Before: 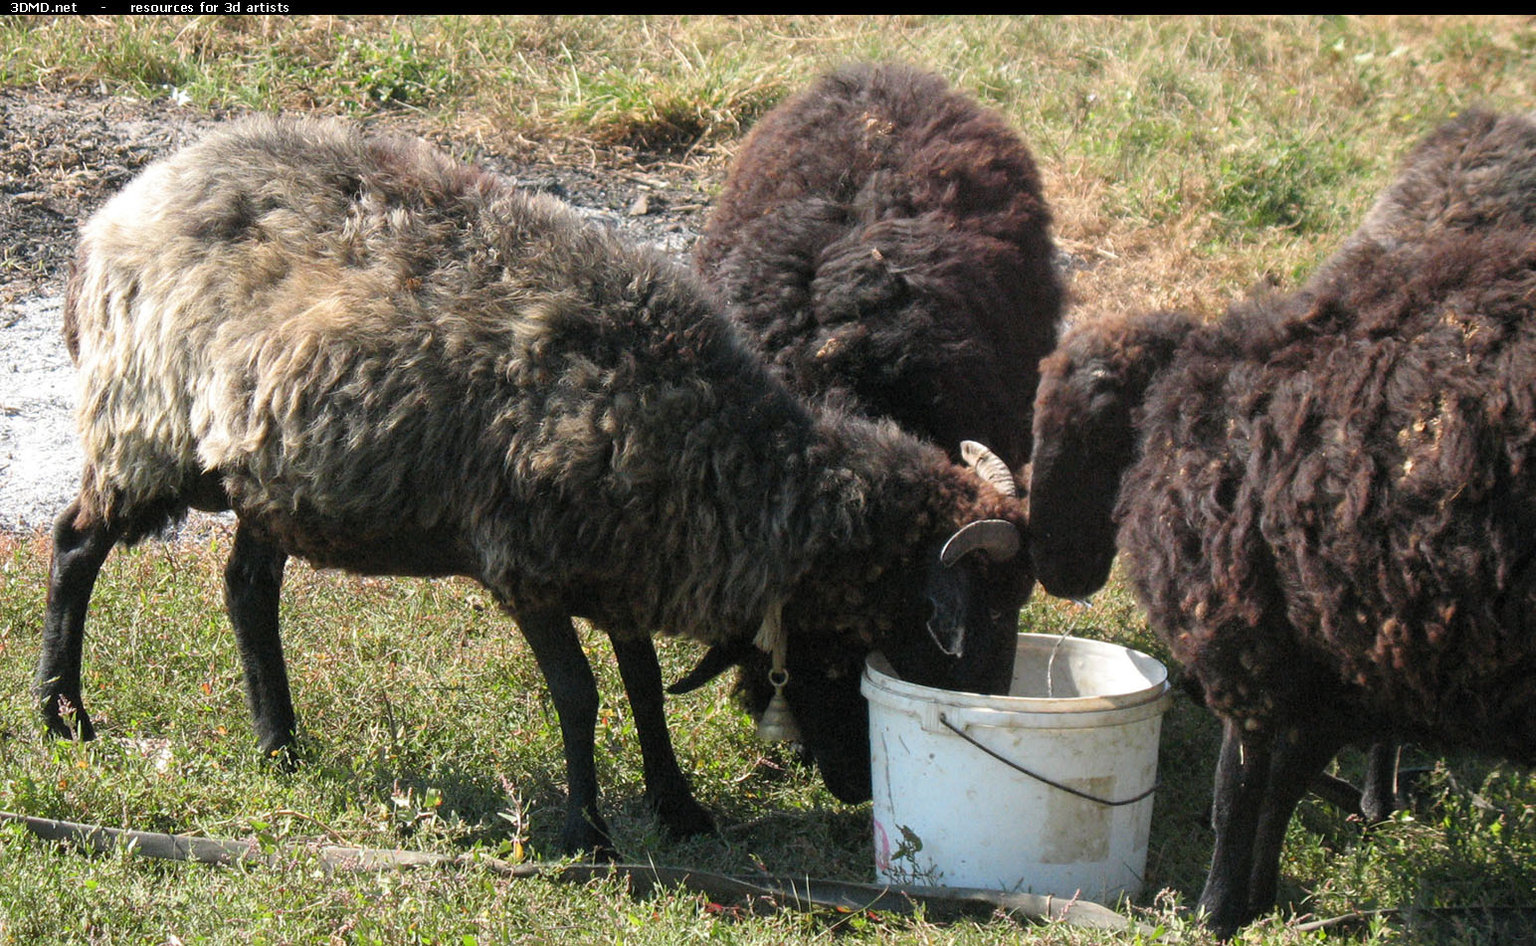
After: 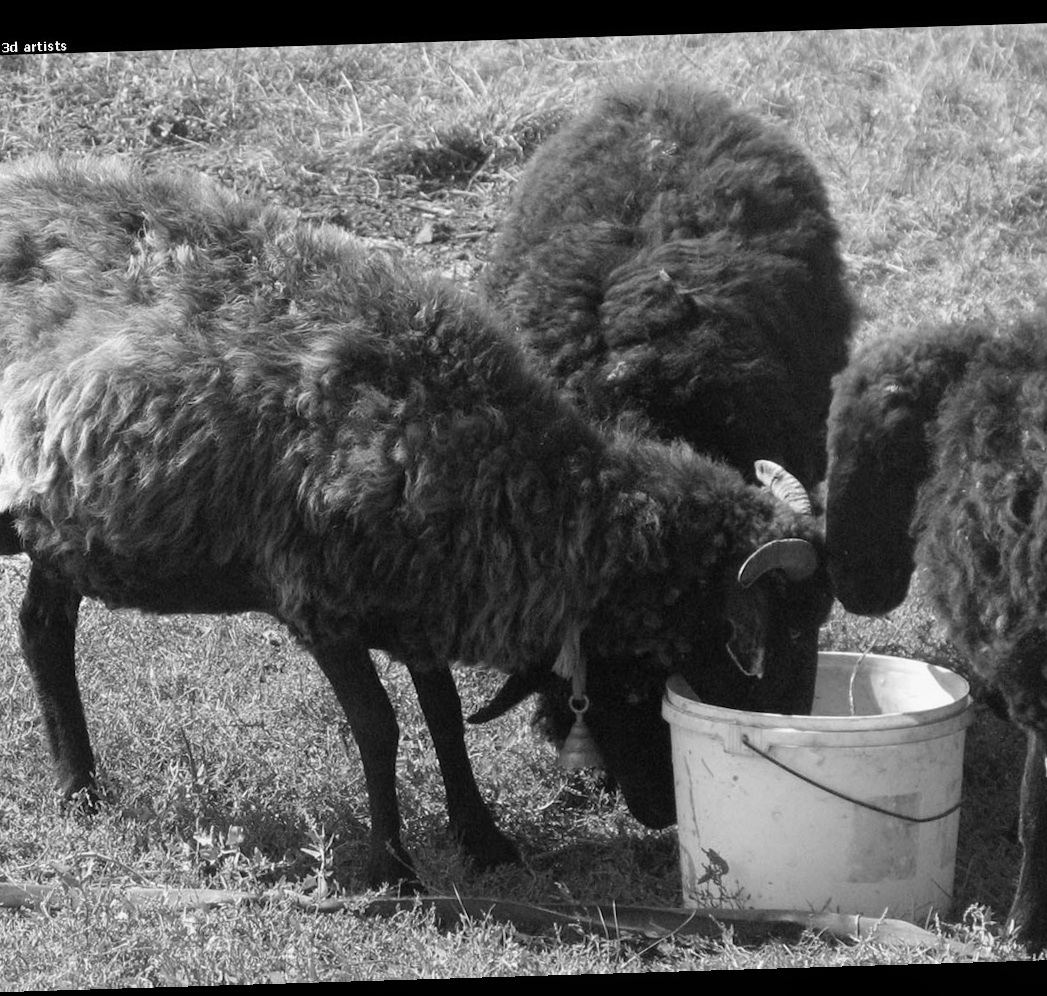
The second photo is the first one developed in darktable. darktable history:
contrast equalizer: octaves 7, y [[0.6 ×6], [0.55 ×6], [0 ×6], [0 ×6], [0 ×6]], mix -0.2
rotate and perspective: rotation -1.75°, automatic cropping off
crop and rotate: left 14.292%, right 19.041%
monochrome: a 16.01, b -2.65, highlights 0.52
